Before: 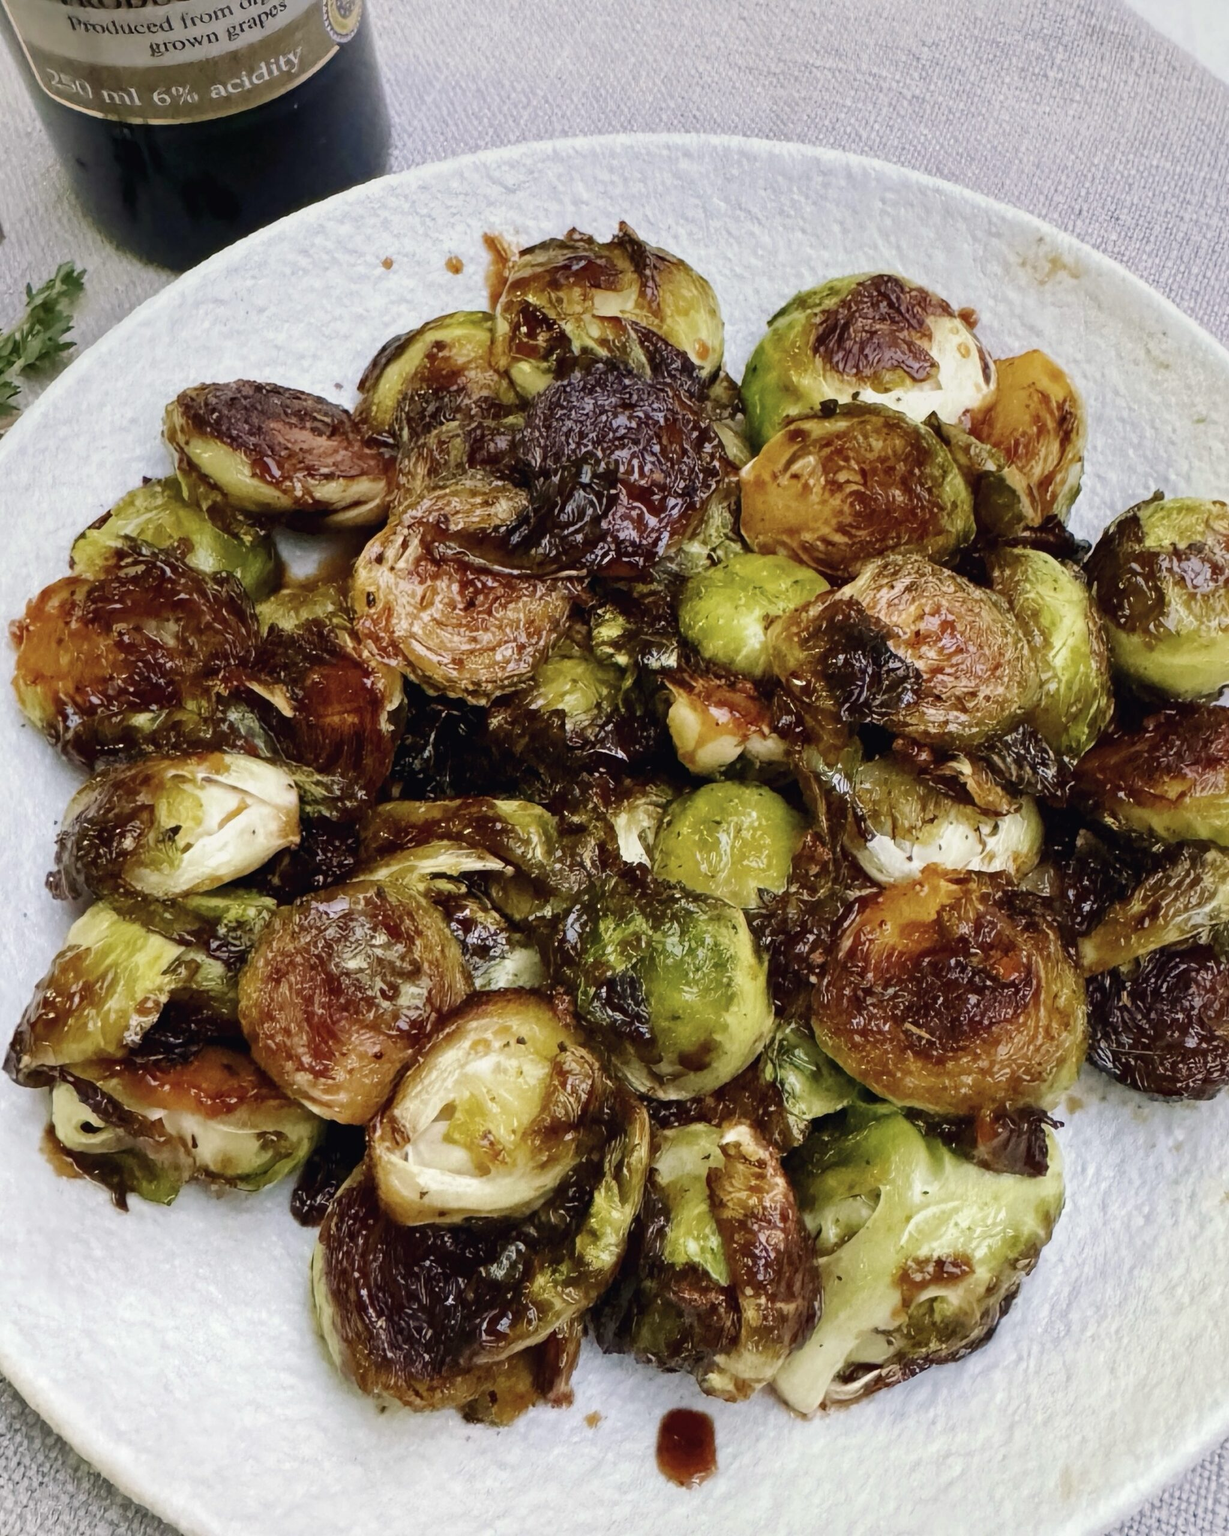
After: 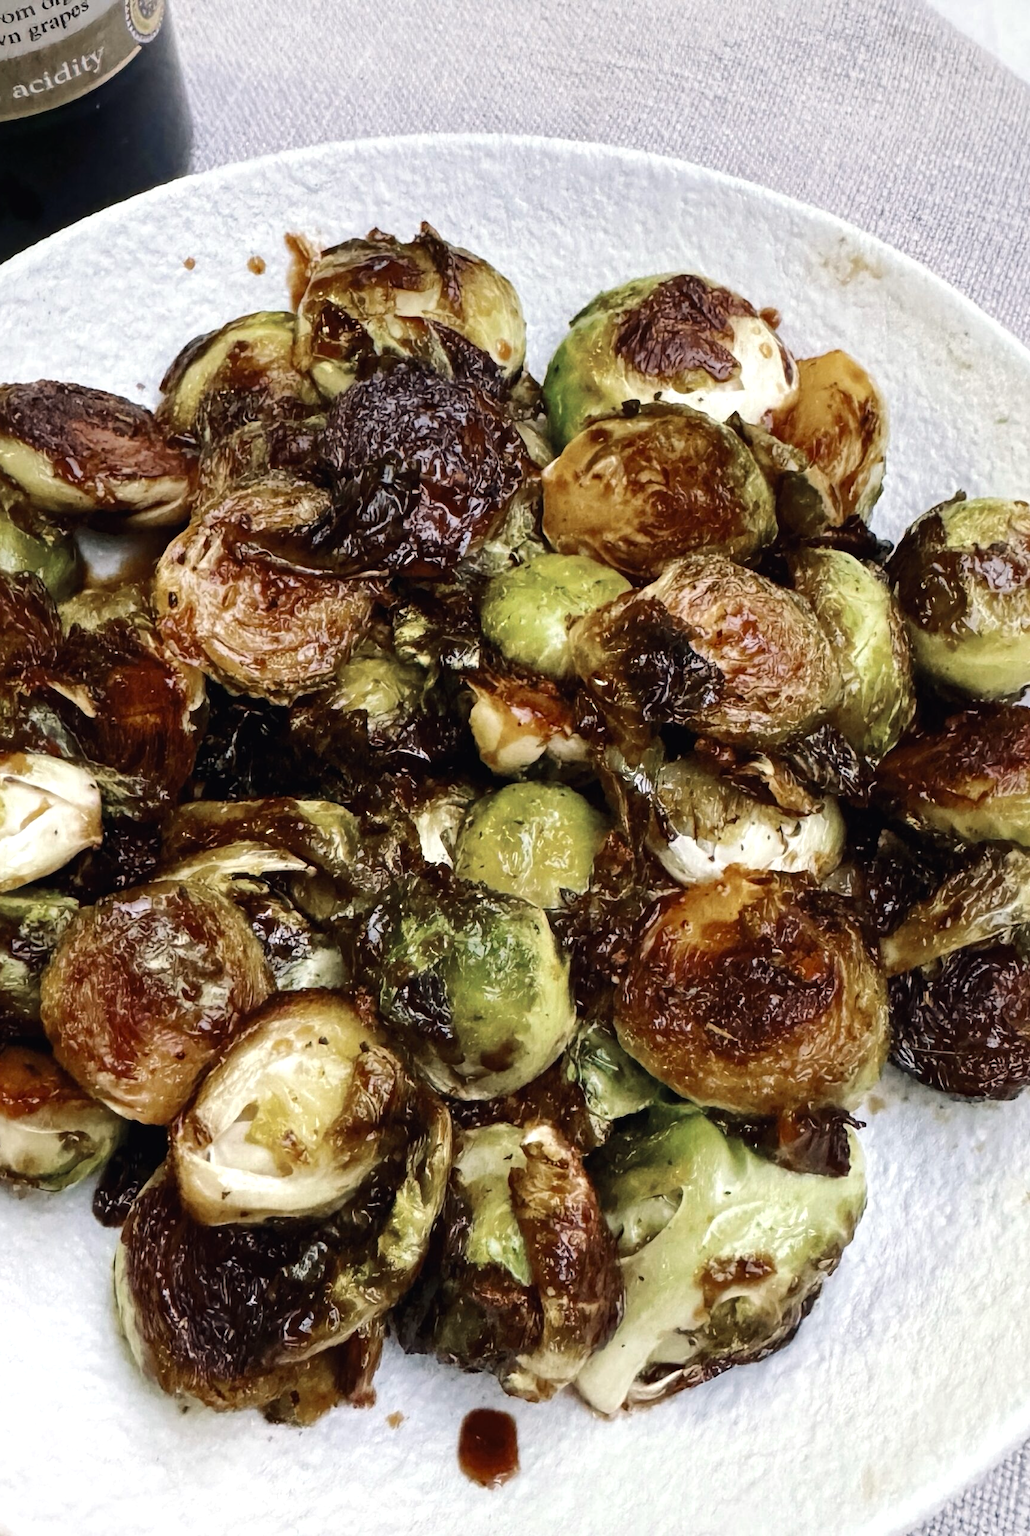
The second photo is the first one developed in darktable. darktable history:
tone equalizer: -8 EV -0.417 EV, -7 EV -0.389 EV, -6 EV -0.333 EV, -5 EV -0.222 EV, -3 EV 0.222 EV, -2 EV 0.333 EV, -1 EV 0.389 EV, +0 EV 0.417 EV, edges refinement/feathering 500, mask exposure compensation -1.57 EV, preserve details no
color zones: curves: ch0 [(0, 0.5) (0.125, 0.4) (0.25, 0.5) (0.375, 0.4) (0.5, 0.4) (0.625, 0.35) (0.75, 0.35) (0.875, 0.5)]; ch1 [(0, 0.35) (0.125, 0.45) (0.25, 0.35) (0.375, 0.35) (0.5, 0.35) (0.625, 0.35) (0.75, 0.45) (0.875, 0.35)]; ch2 [(0, 0.6) (0.125, 0.5) (0.25, 0.5) (0.375, 0.6) (0.5, 0.6) (0.625, 0.5) (0.75, 0.5) (0.875, 0.5)]
crop: left 16.145%
